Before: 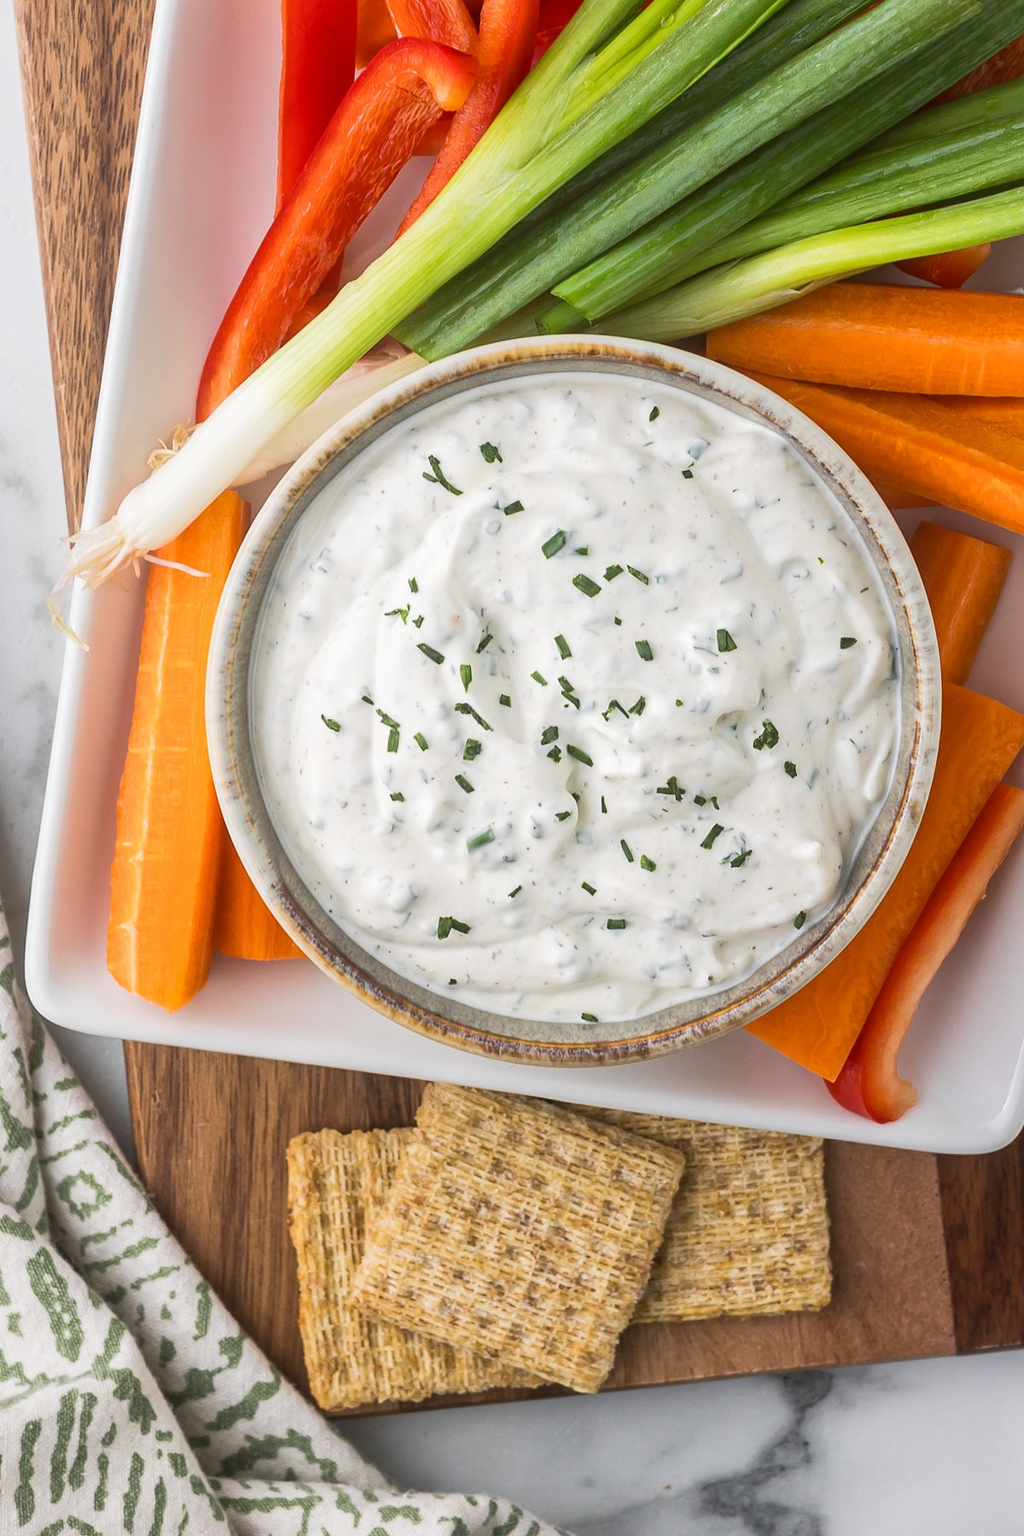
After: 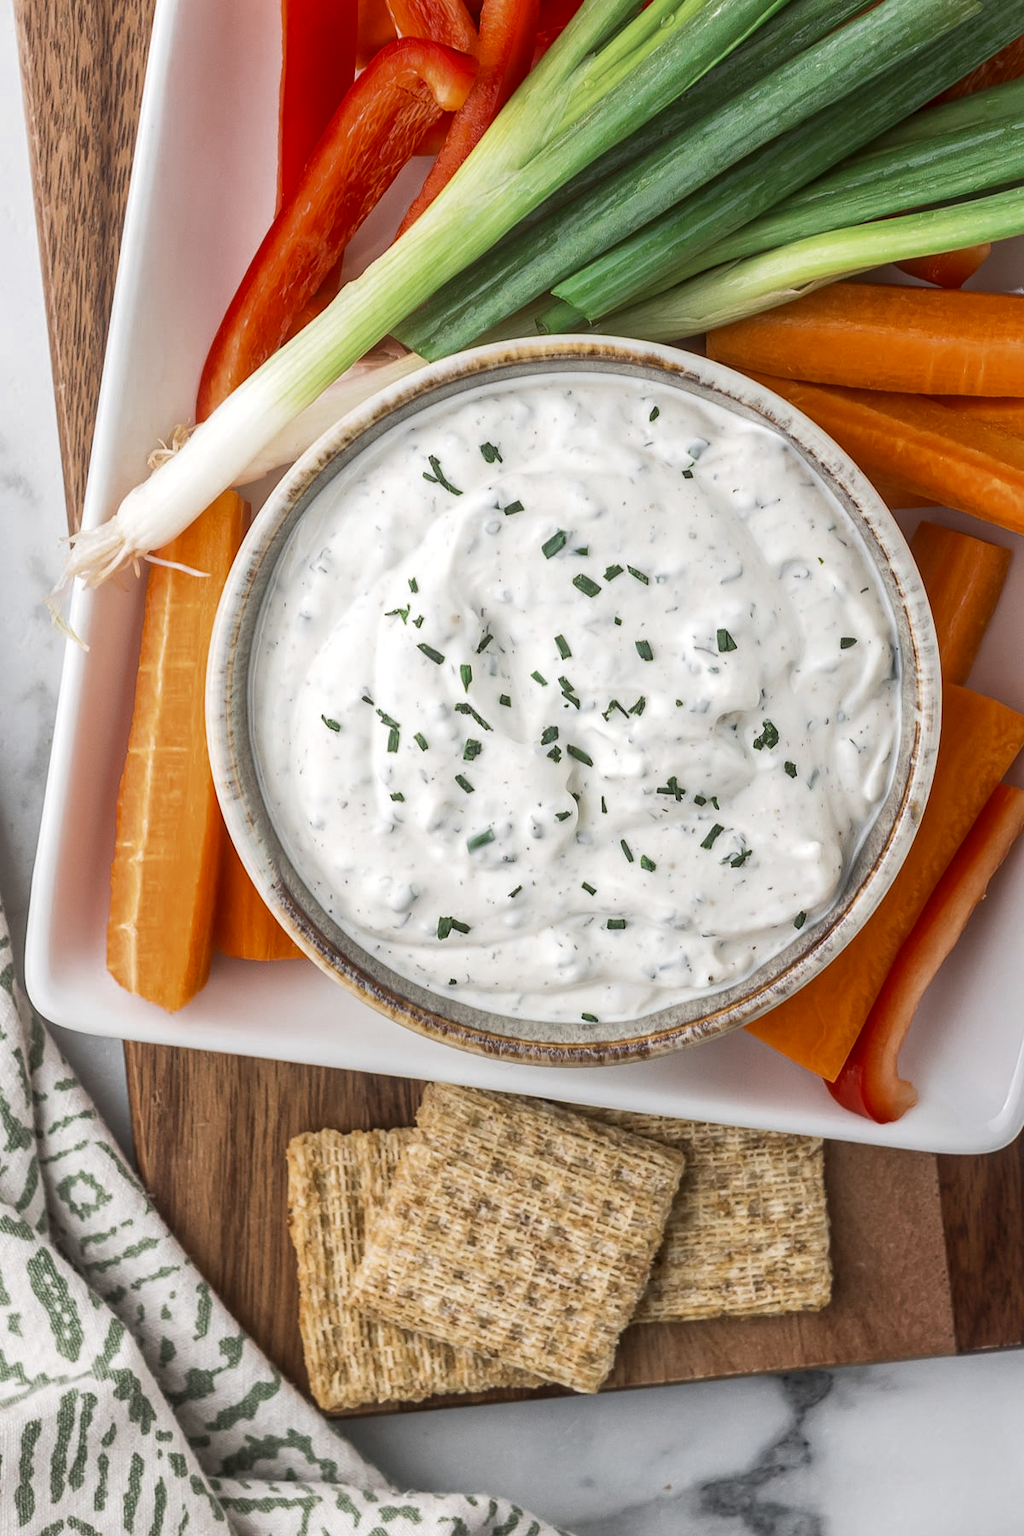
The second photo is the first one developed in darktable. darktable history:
local contrast: on, module defaults
color zones: curves: ch0 [(0, 0.5) (0.125, 0.4) (0.25, 0.5) (0.375, 0.4) (0.5, 0.4) (0.625, 0.35) (0.75, 0.35) (0.875, 0.5)]; ch1 [(0, 0.35) (0.125, 0.45) (0.25, 0.35) (0.375, 0.35) (0.5, 0.35) (0.625, 0.35) (0.75, 0.45) (0.875, 0.35)]; ch2 [(0, 0.6) (0.125, 0.5) (0.25, 0.5) (0.375, 0.6) (0.5, 0.6) (0.625, 0.5) (0.75, 0.5) (0.875, 0.5)]
